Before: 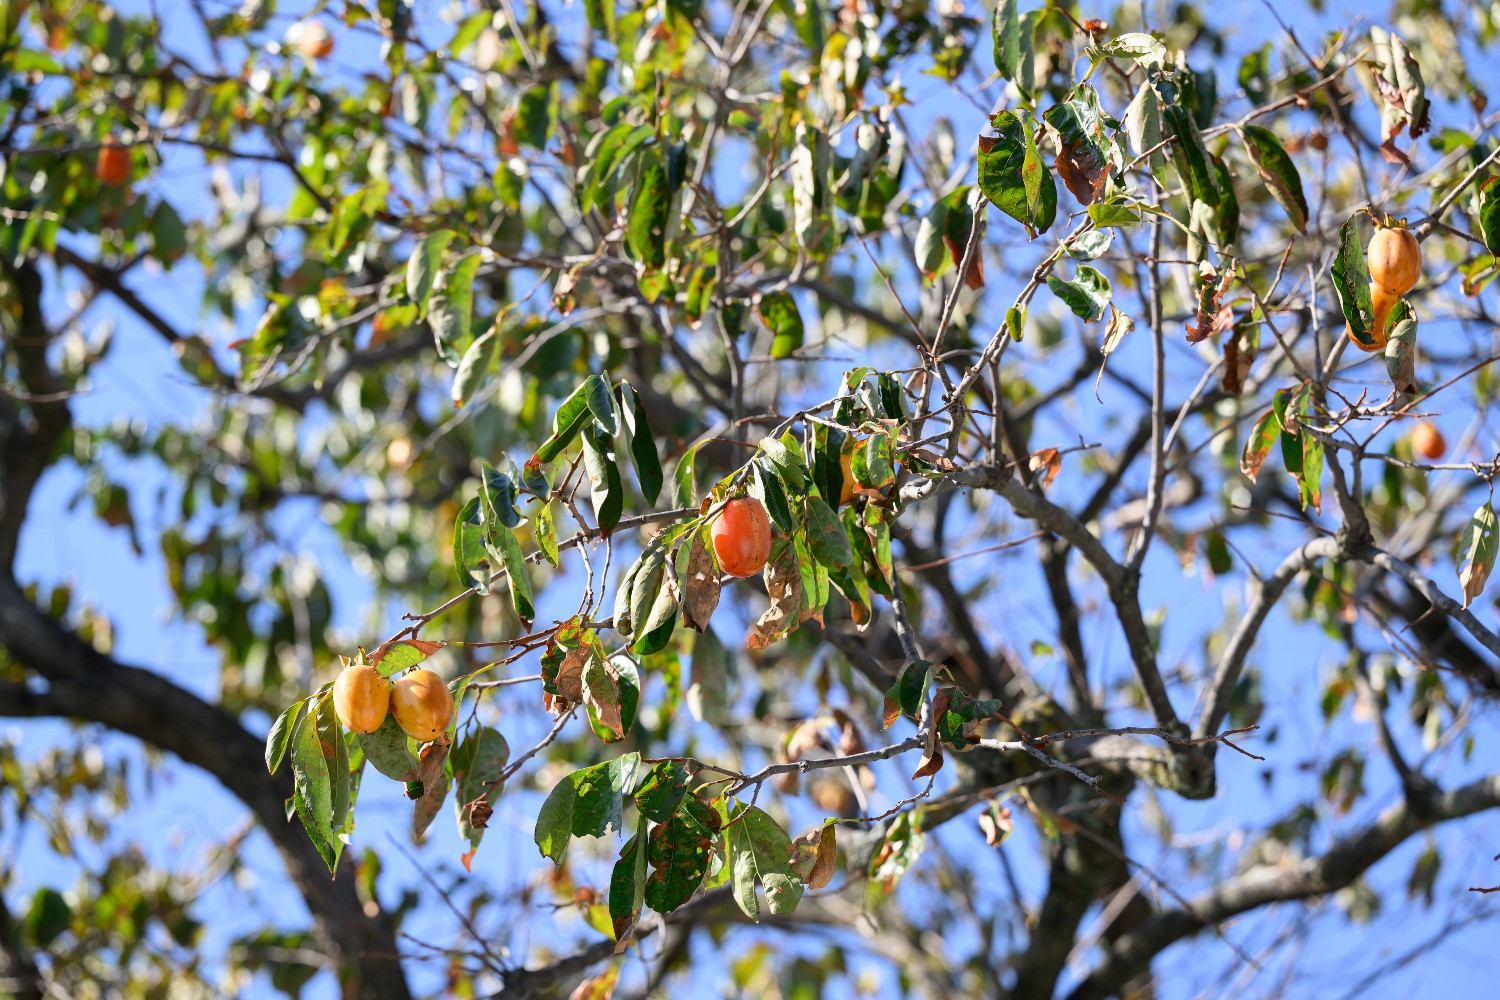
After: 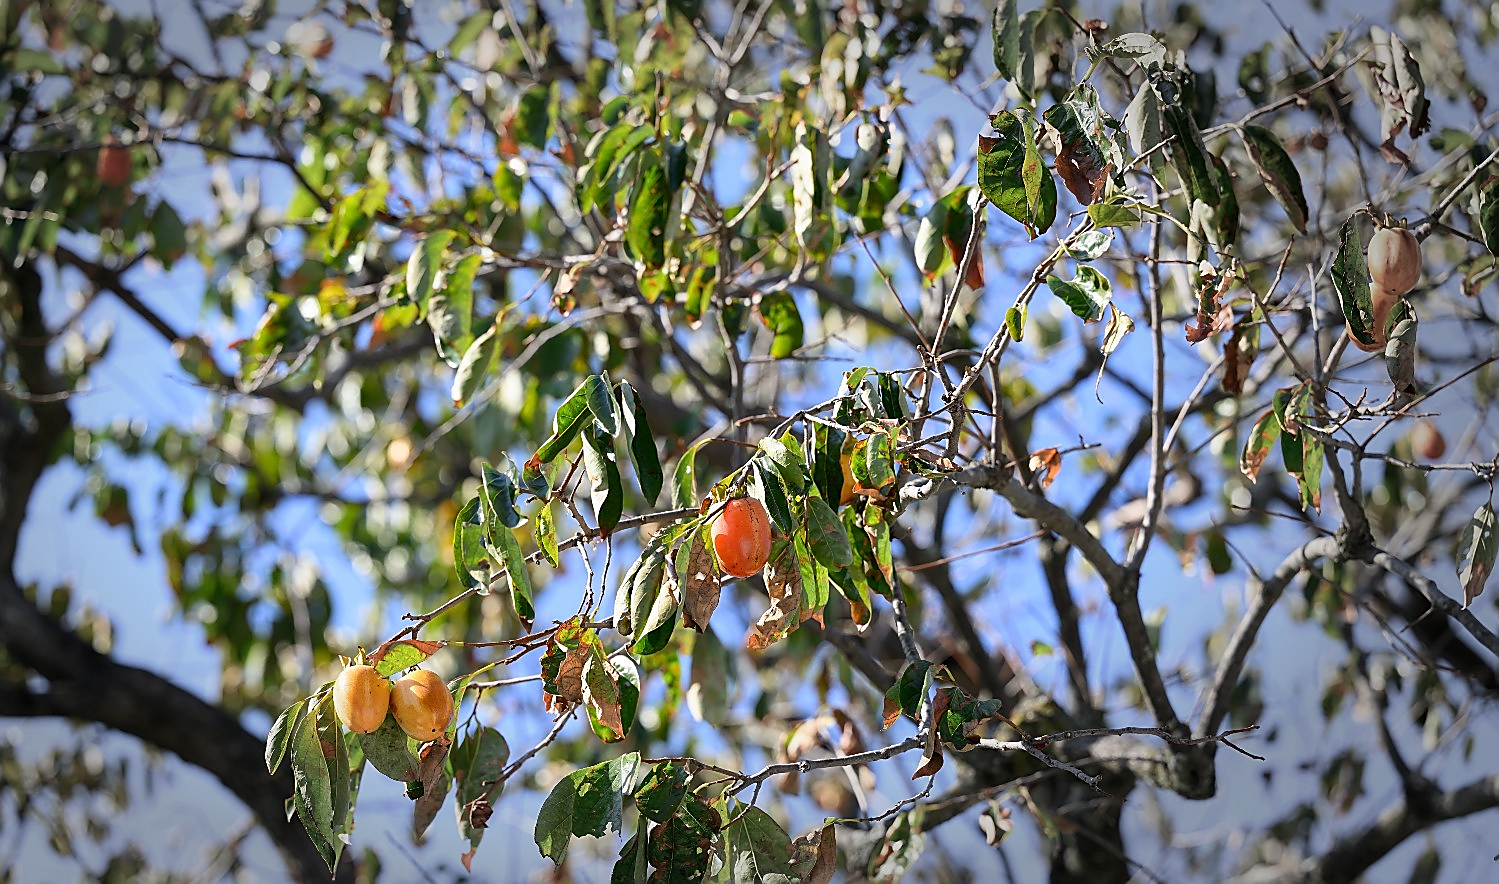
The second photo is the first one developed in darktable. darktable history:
sharpen: radius 1.351, amount 1.255, threshold 0.796
crop and rotate: top 0%, bottom 11.543%
vignetting: fall-off start 66.58%, fall-off radius 39.64%, center (-0.117, -0.008), automatic ratio true, width/height ratio 0.665, unbound false
